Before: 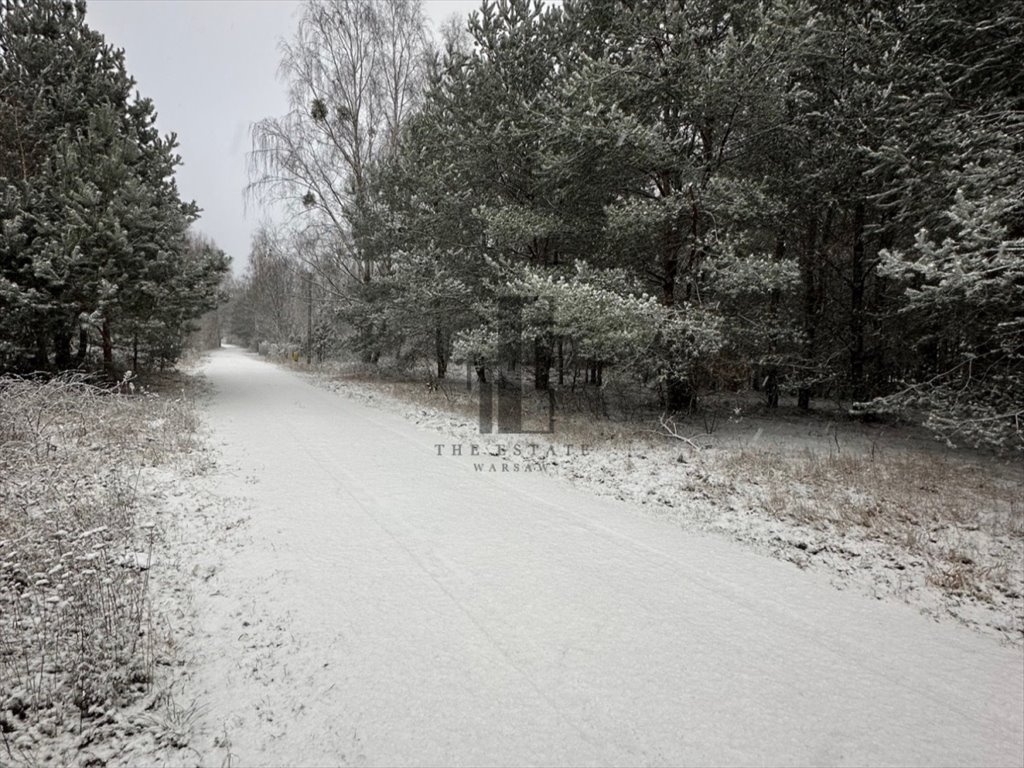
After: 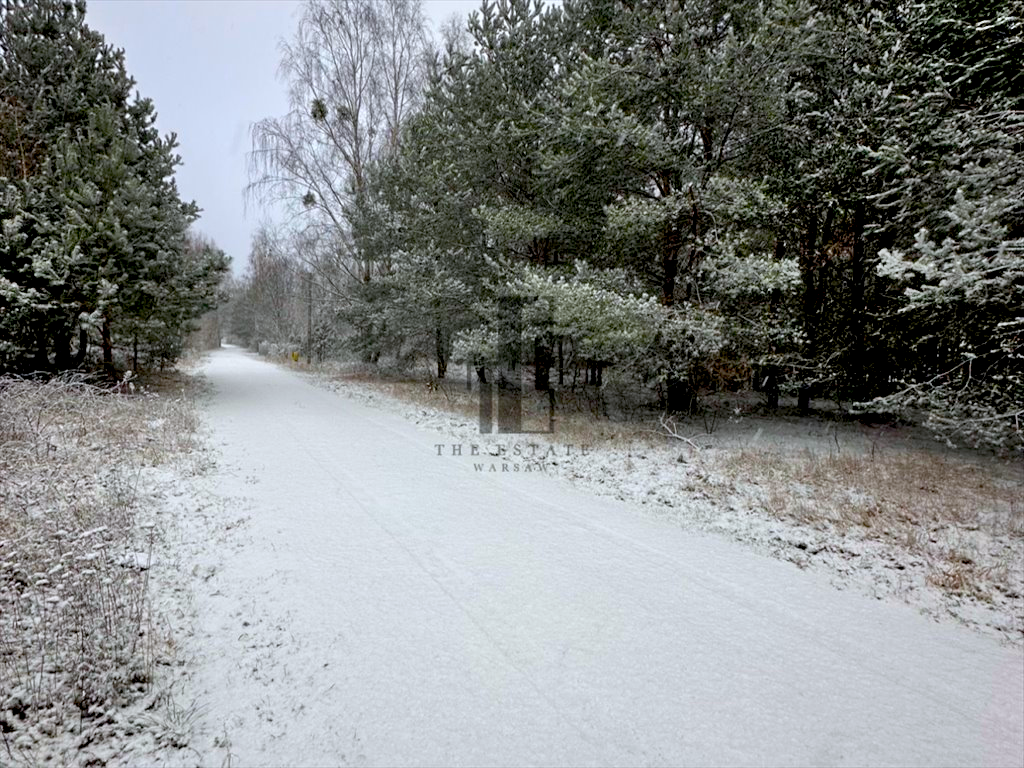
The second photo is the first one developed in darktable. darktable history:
exposure: black level correction 0.011, compensate highlight preservation false
shadows and highlights: radius 44.78, white point adjustment 6.64, compress 79.65%, highlights color adjustment 78.42%, soften with gaussian
white balance: red 0.98, blue 1.034
color balance: input saturation 134.34%, contrast -10.04%, contrast fulcrum 19.67%, output saturation 133.51%
